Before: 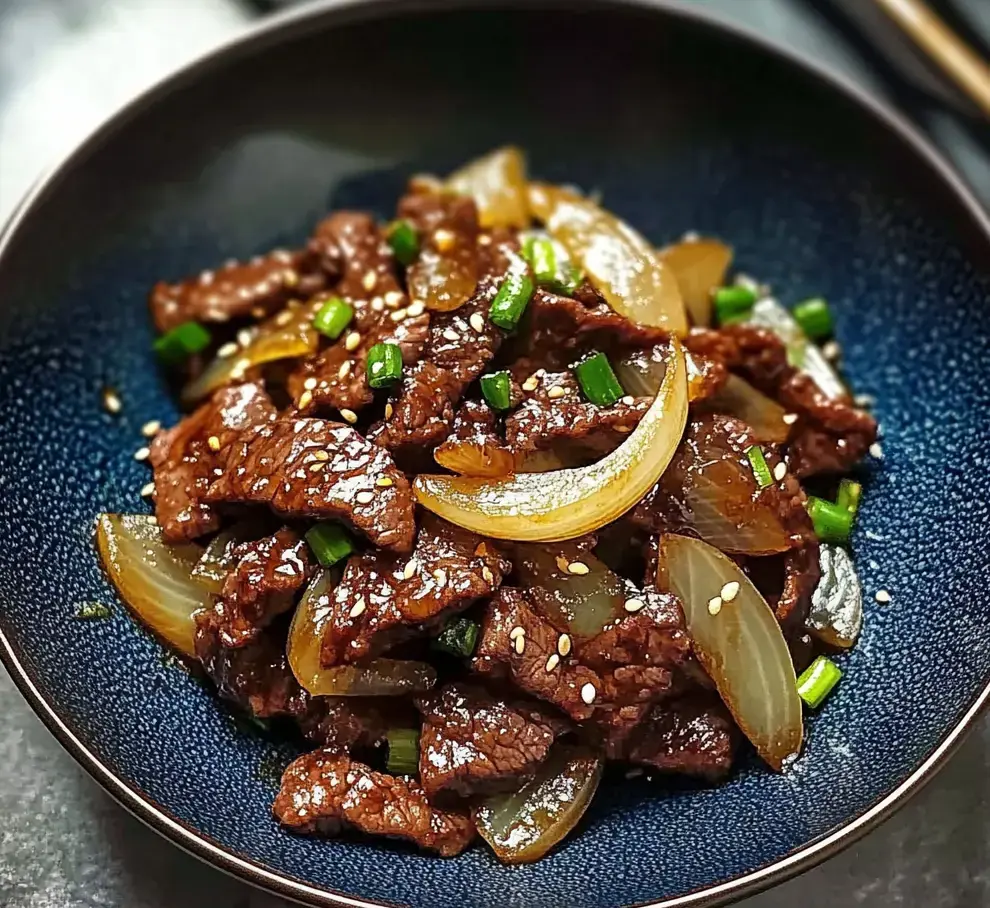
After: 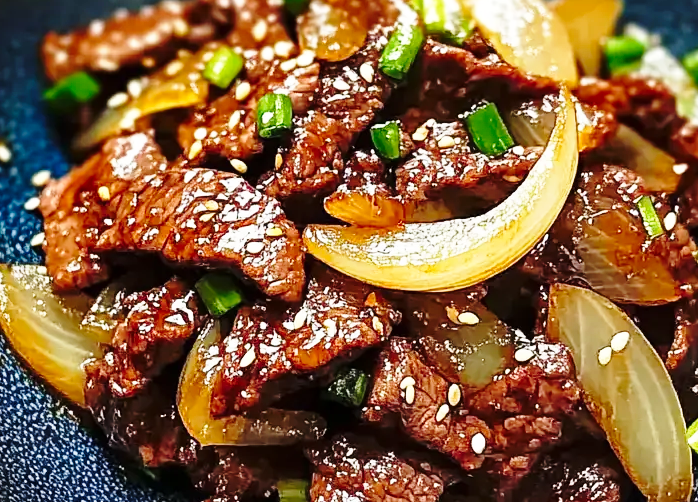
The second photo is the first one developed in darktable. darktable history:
base curve: curves: ch0 [(0, 0) (0.028, 0.03) (0.121, 0.232) (0.46, 0.748) (0.859, 0.968) (1, 1)], preserve colors none
crop: left 11.123%, top 27.61%, right 18.3%, bottom 17.034%
